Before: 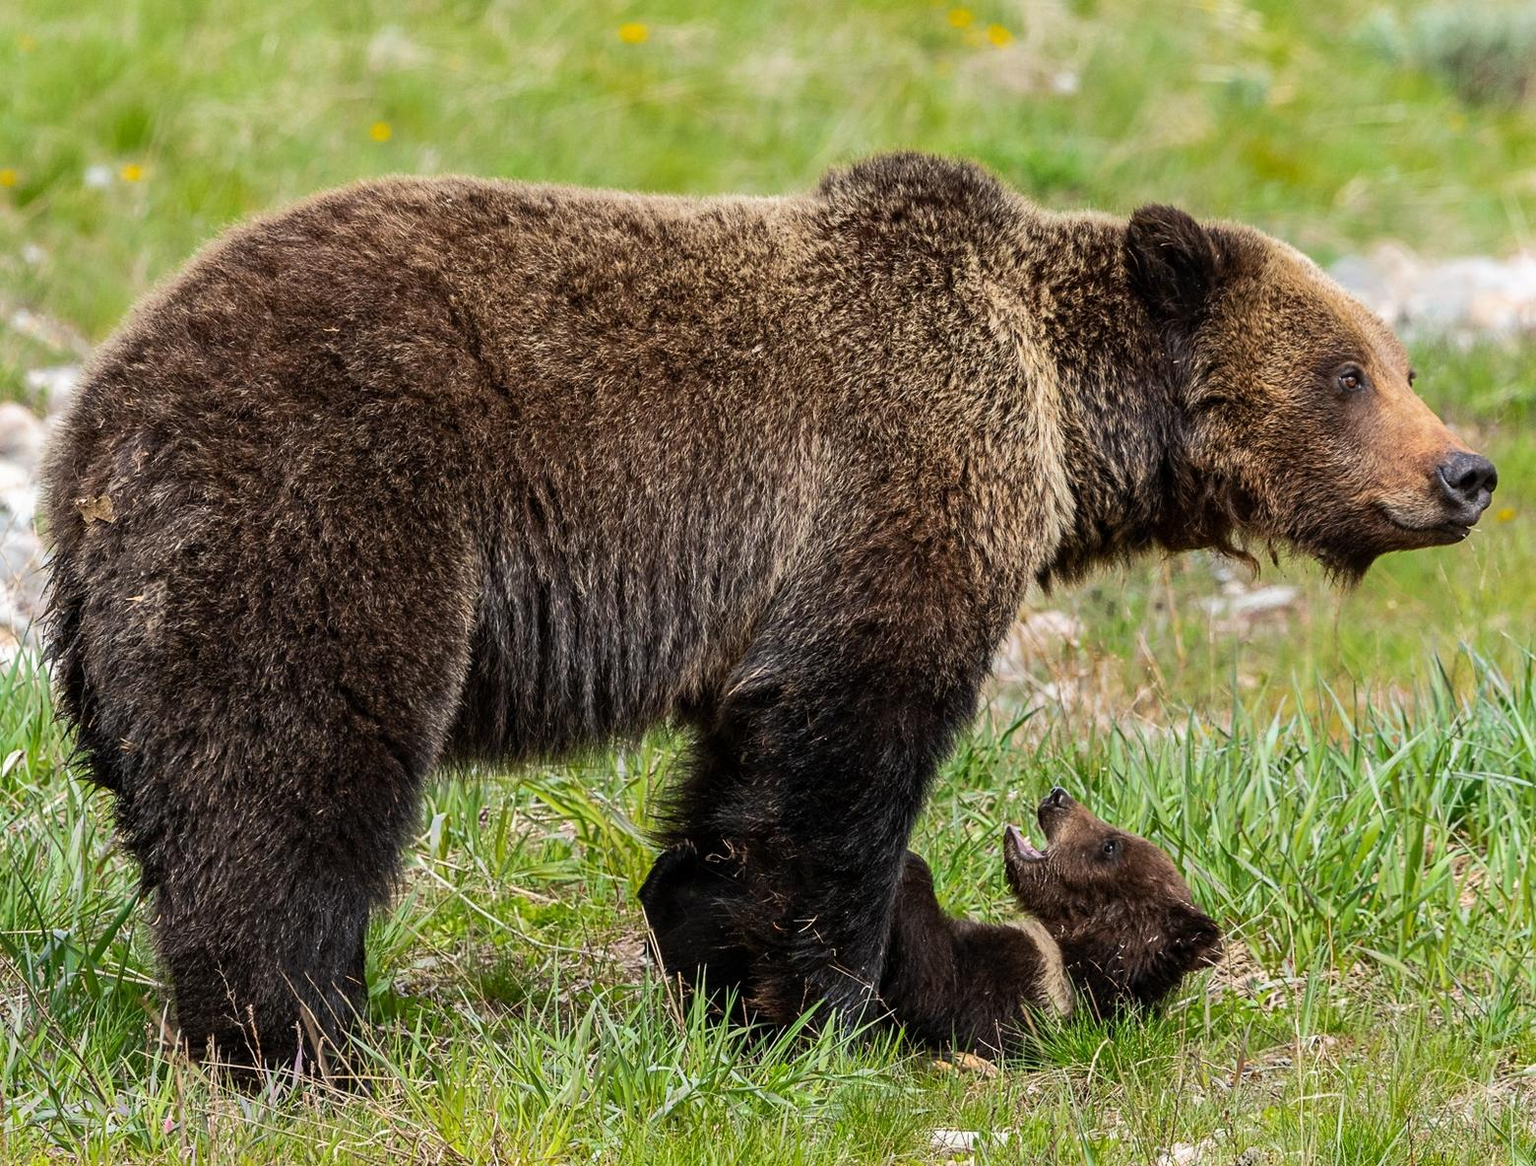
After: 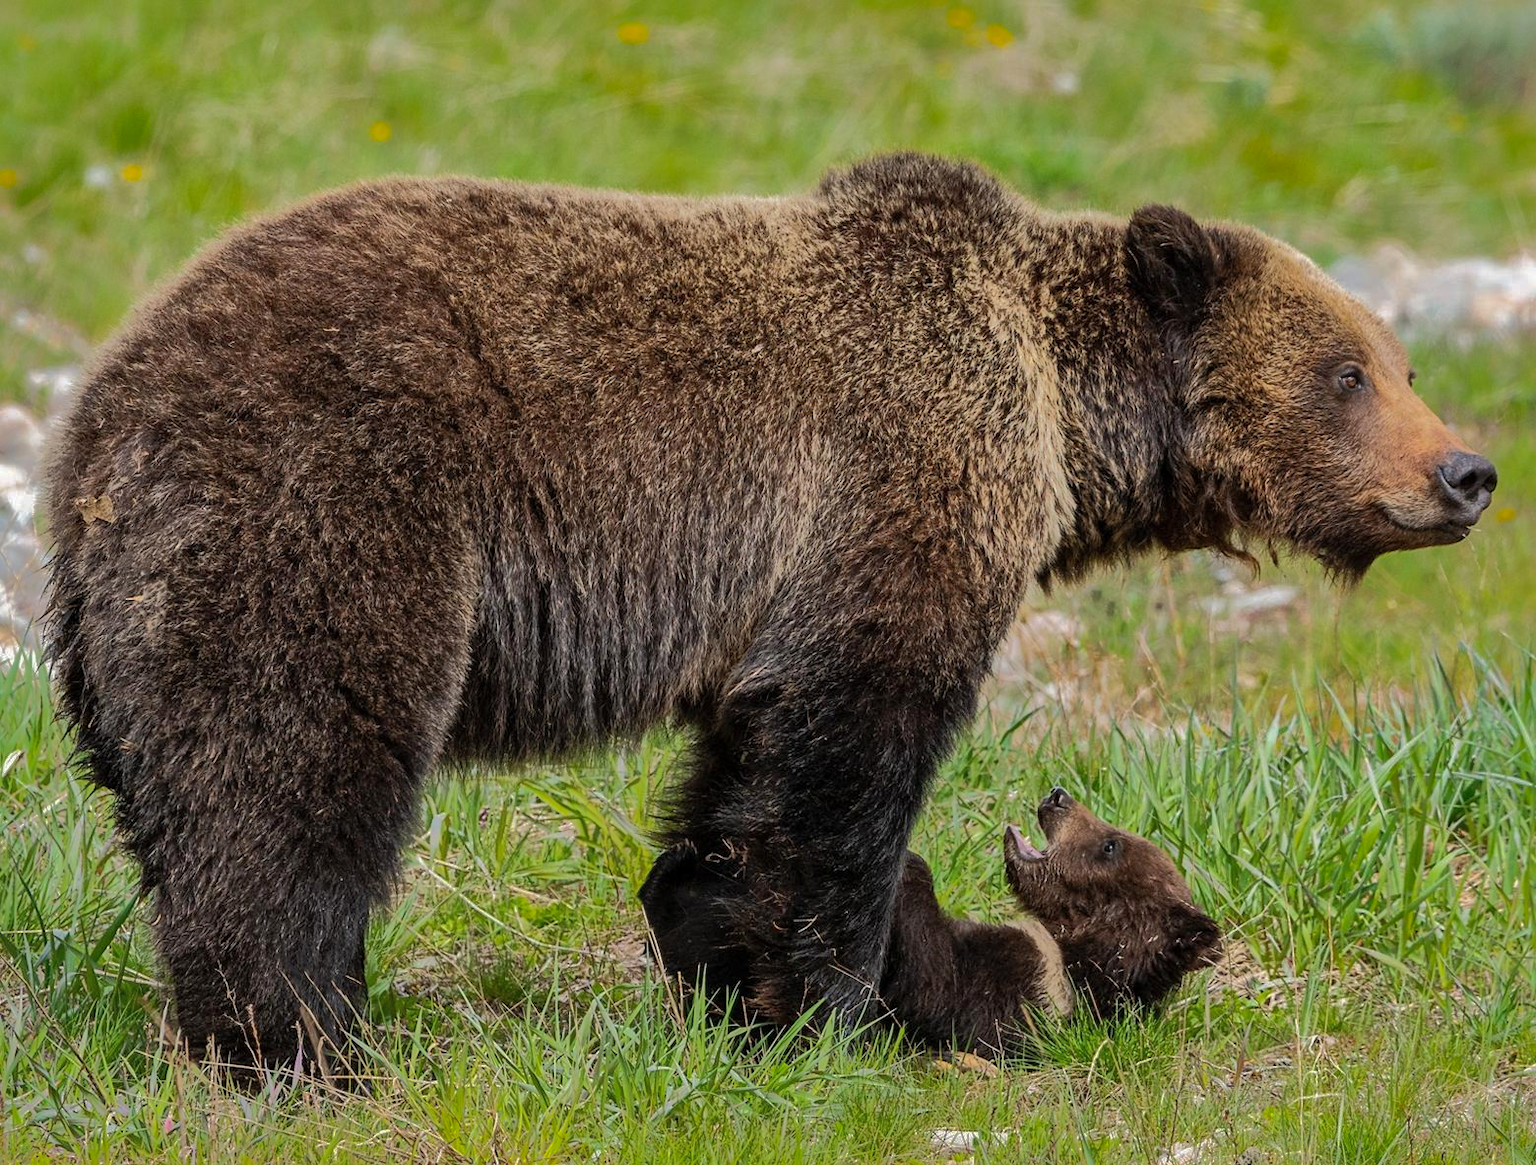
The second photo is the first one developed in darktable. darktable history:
shadows and highlights: shadows 38.24, highlights -76.04
